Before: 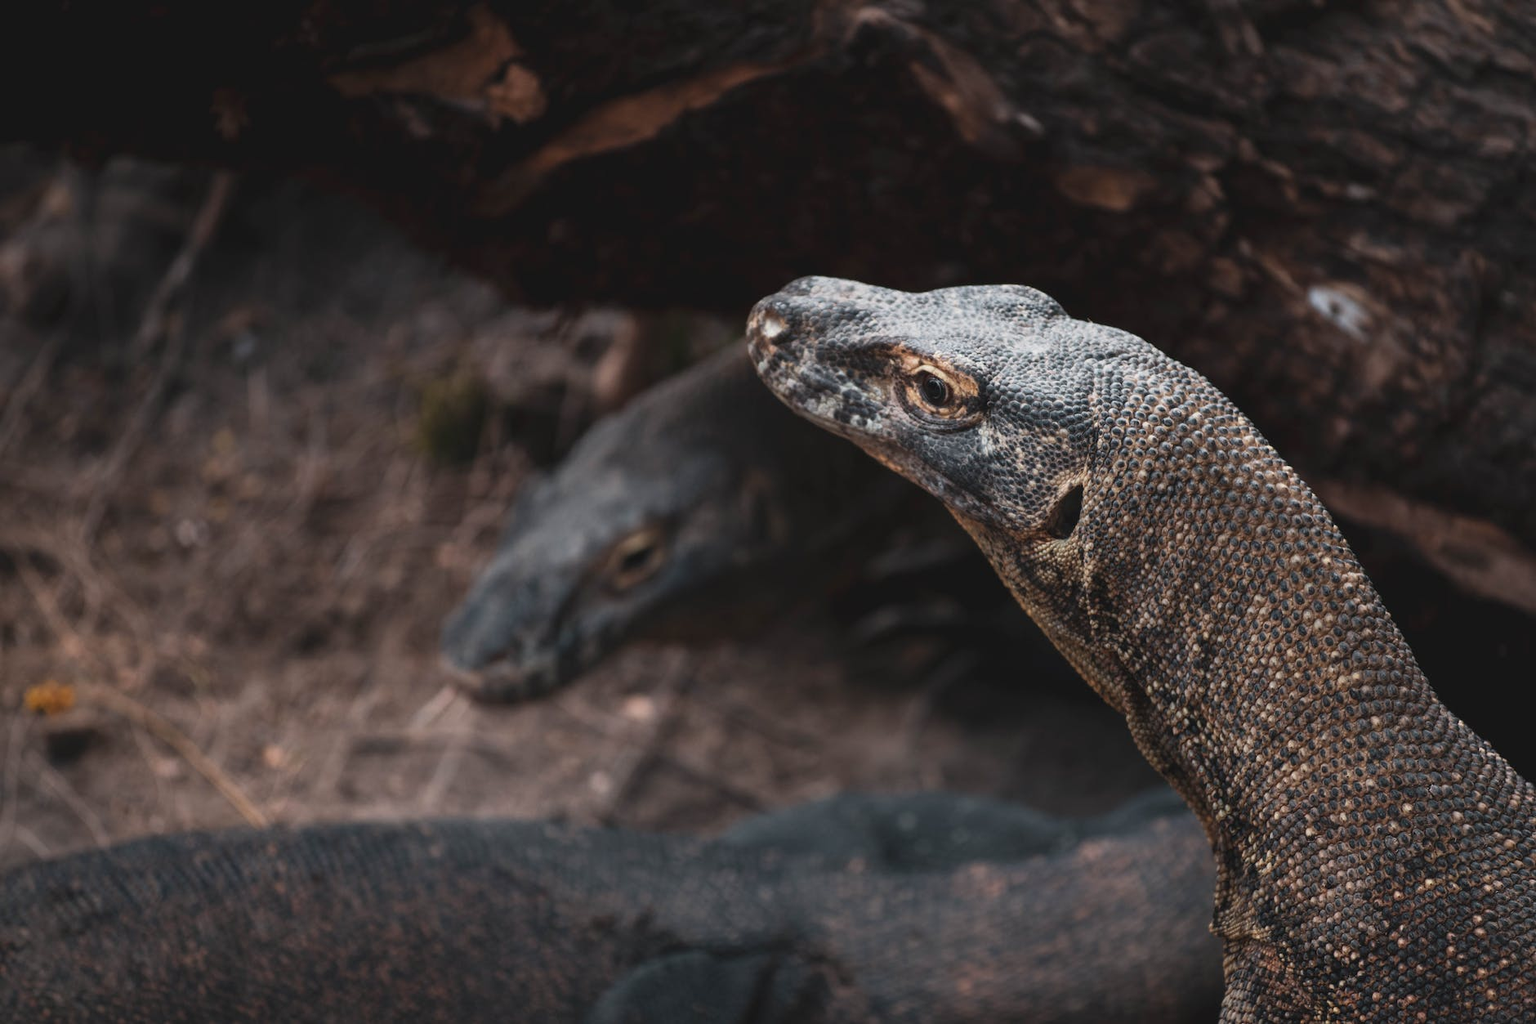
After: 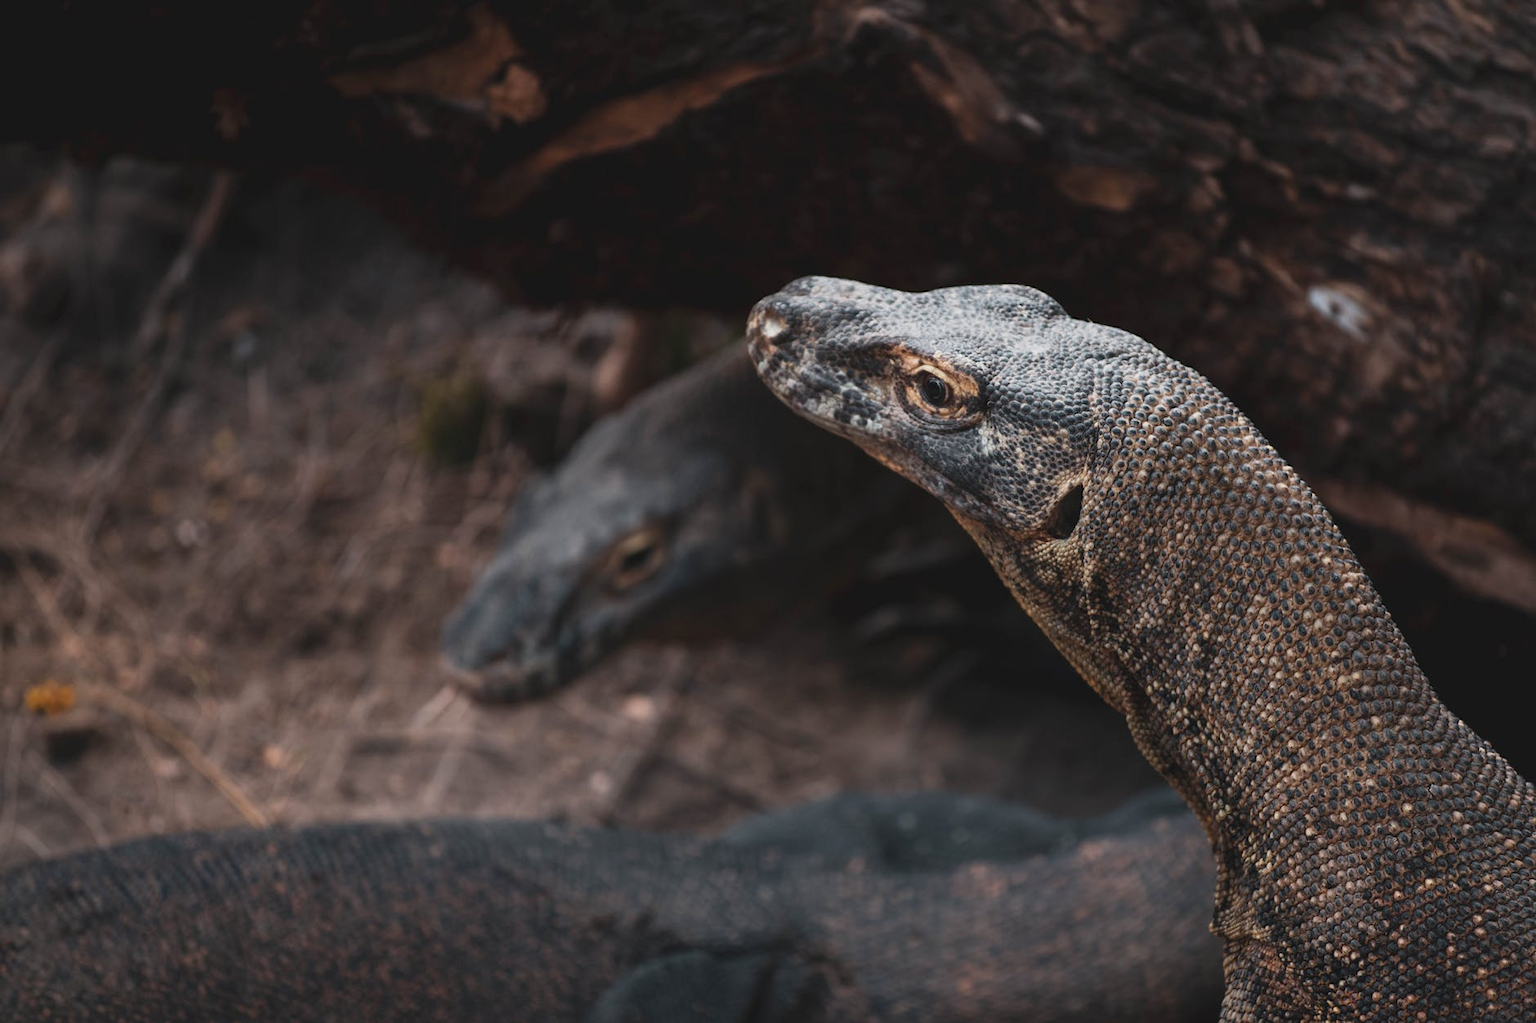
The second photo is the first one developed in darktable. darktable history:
contrast brightness saturation: contrast -0.02, brightness -0.01, saturation 0.03
